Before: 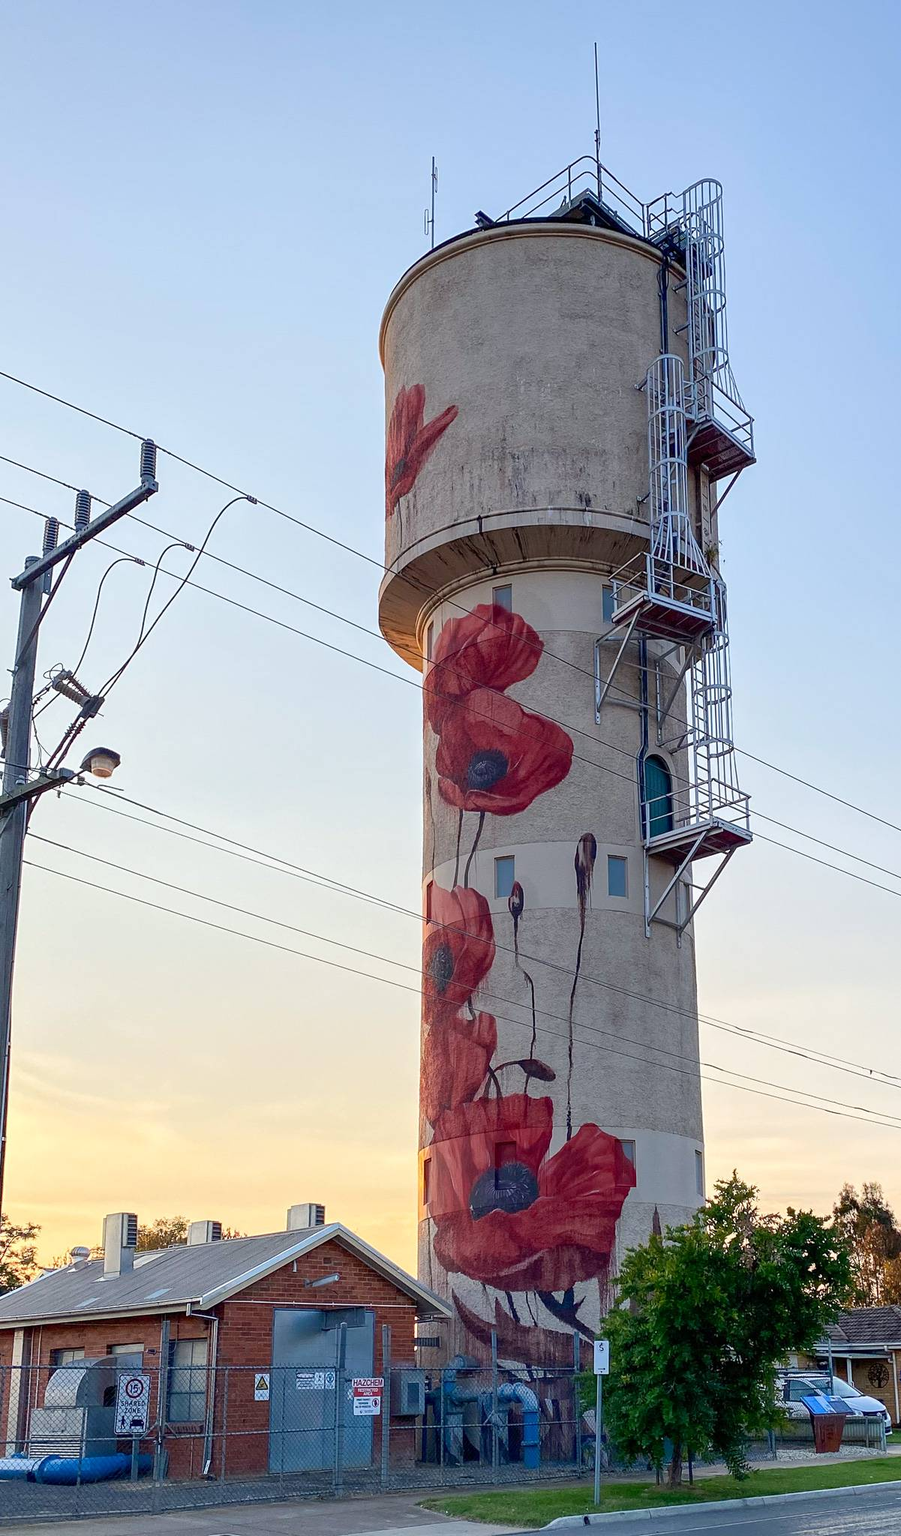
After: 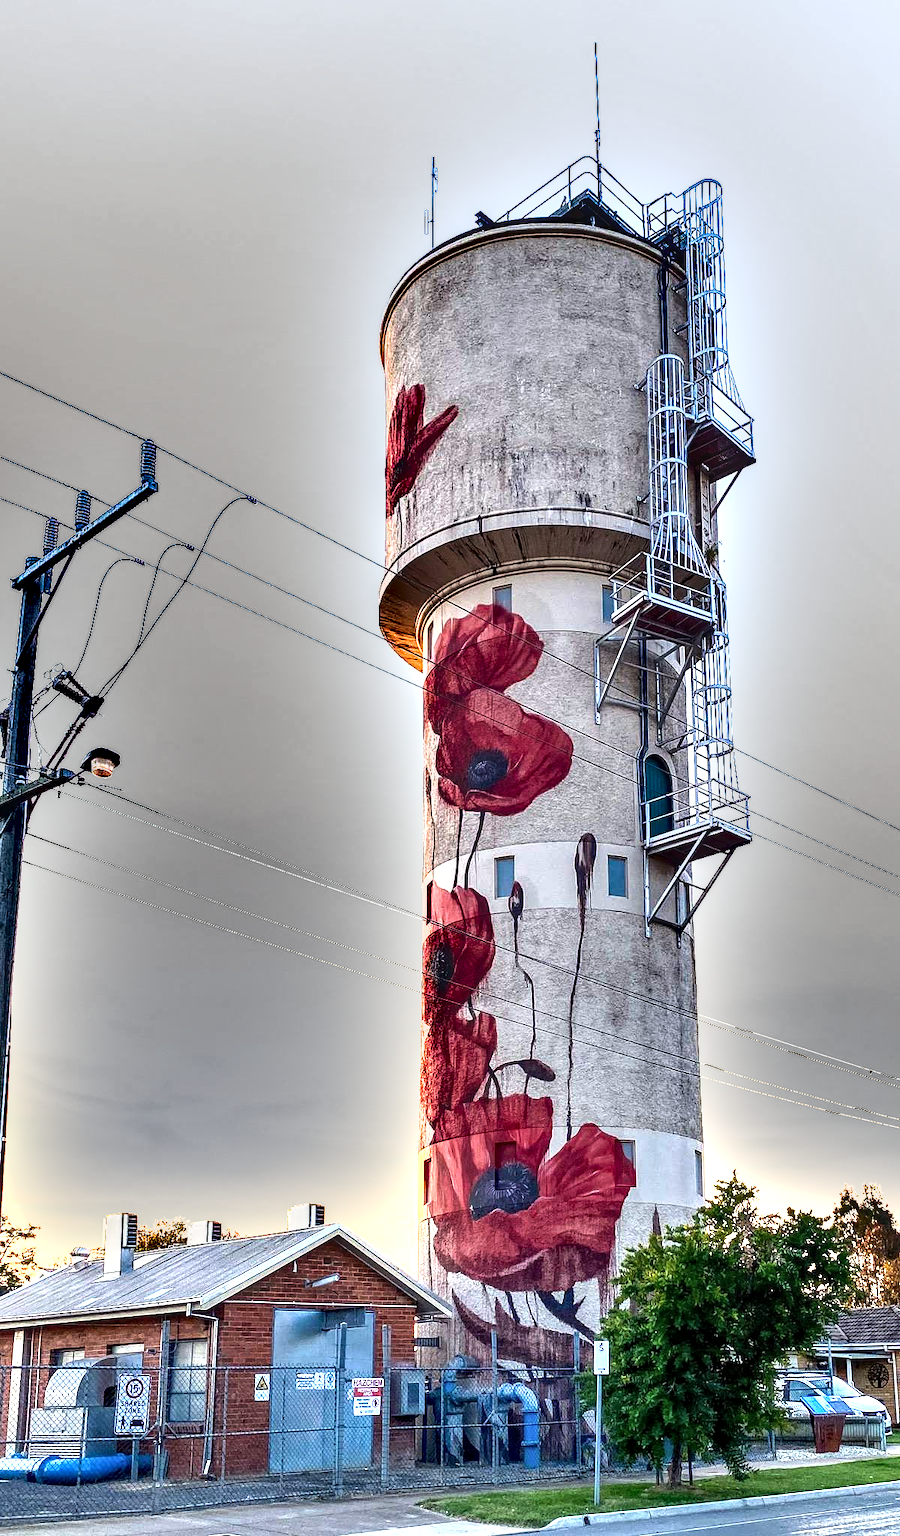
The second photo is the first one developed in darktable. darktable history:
tone equalizer: -8 EV -0.756 EV, -7 EV -0.736 EV, -6 EV -0.59 EV, -5 EV -0.411 EV, -3 EV 0.389 EV, -2 EV 0.6 EV, -1 EV 0.687 EV, +0 EV 0.734 EV, edges refinement/feathering 500, mask exposure compensation -1.57 EV, preserve details no
exposure: black level correction 0, exposure 1 EV, compensate highlight preservation false
contrast brightness saturation: saturation -0.047
shadows and highlights: soften with gaussian
local contrast: detail 130%
